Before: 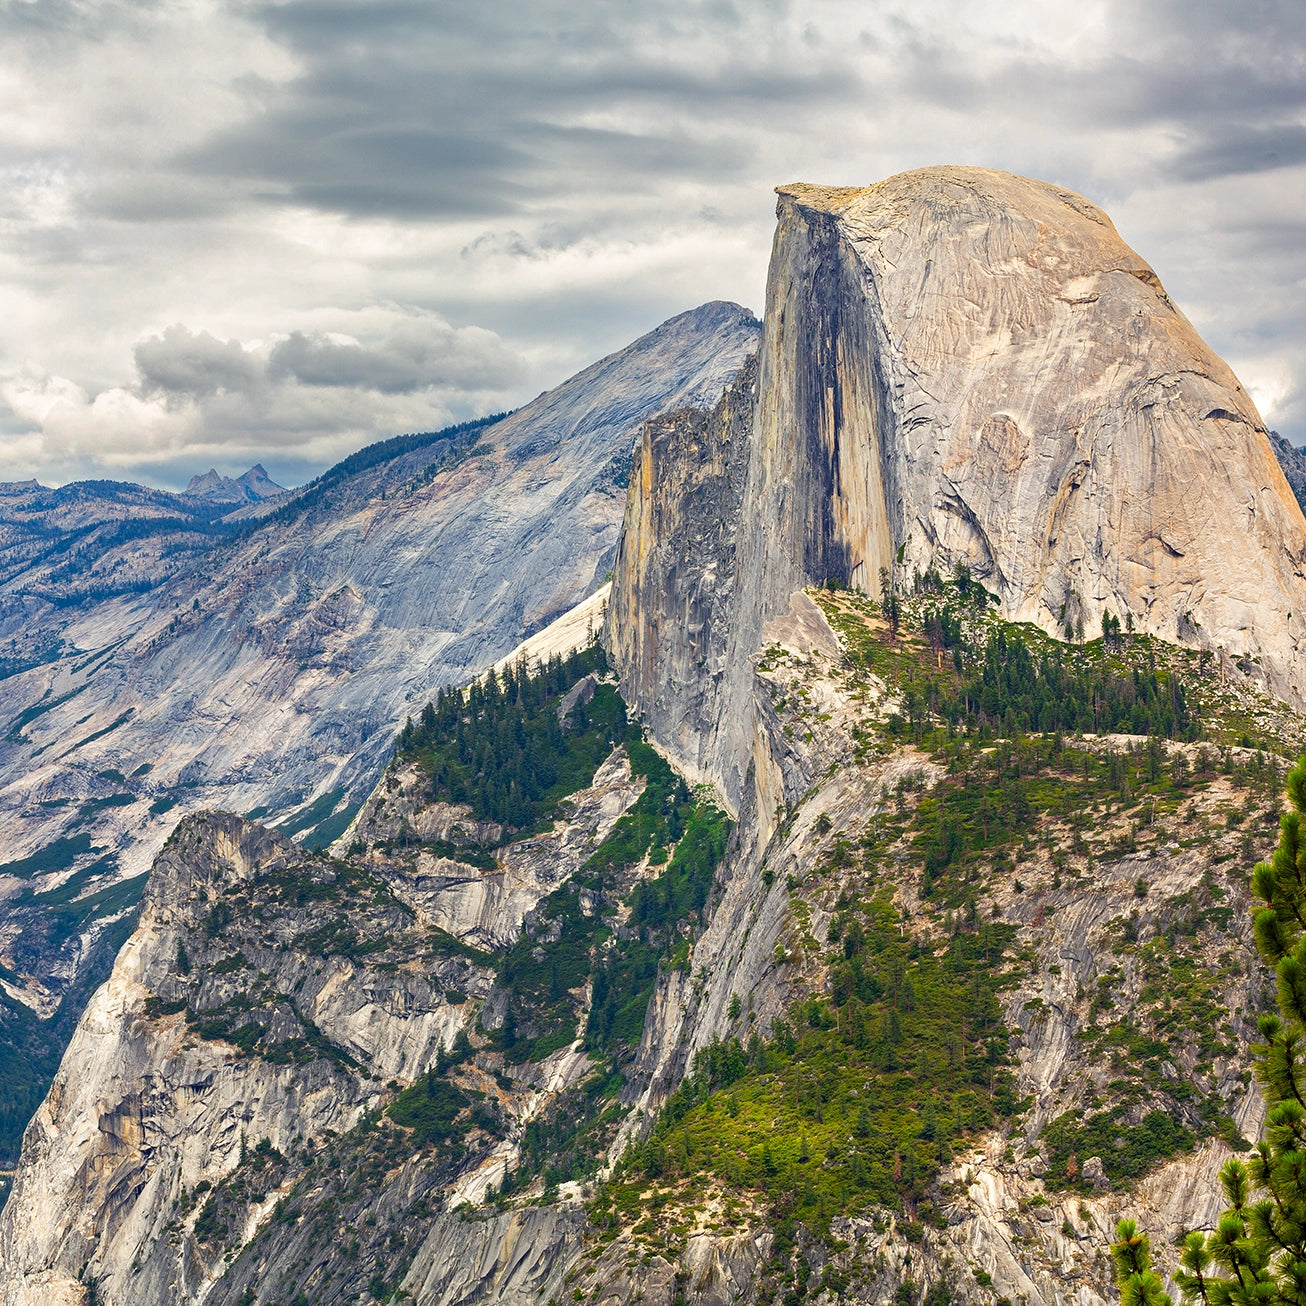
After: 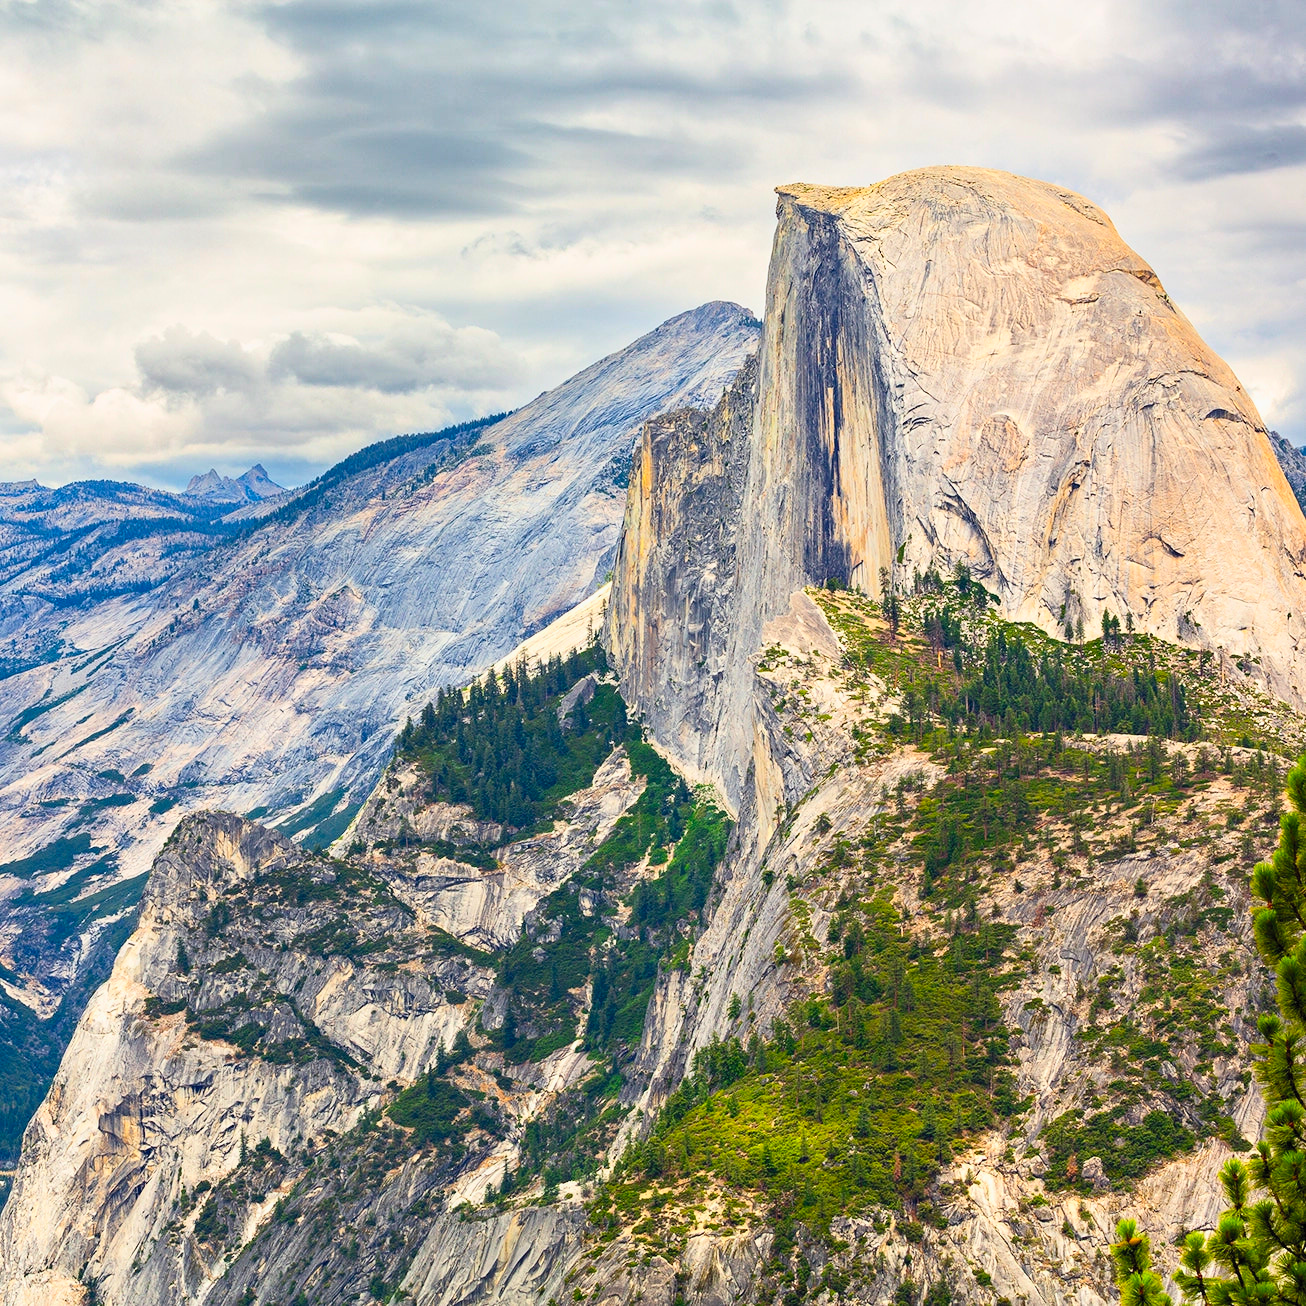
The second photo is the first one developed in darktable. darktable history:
exposure: exposure -0.208 EV, compensate highlight preservation false
contrast brightness saturation: contrast 0.244, brightness 0.243, saturation 0.377
